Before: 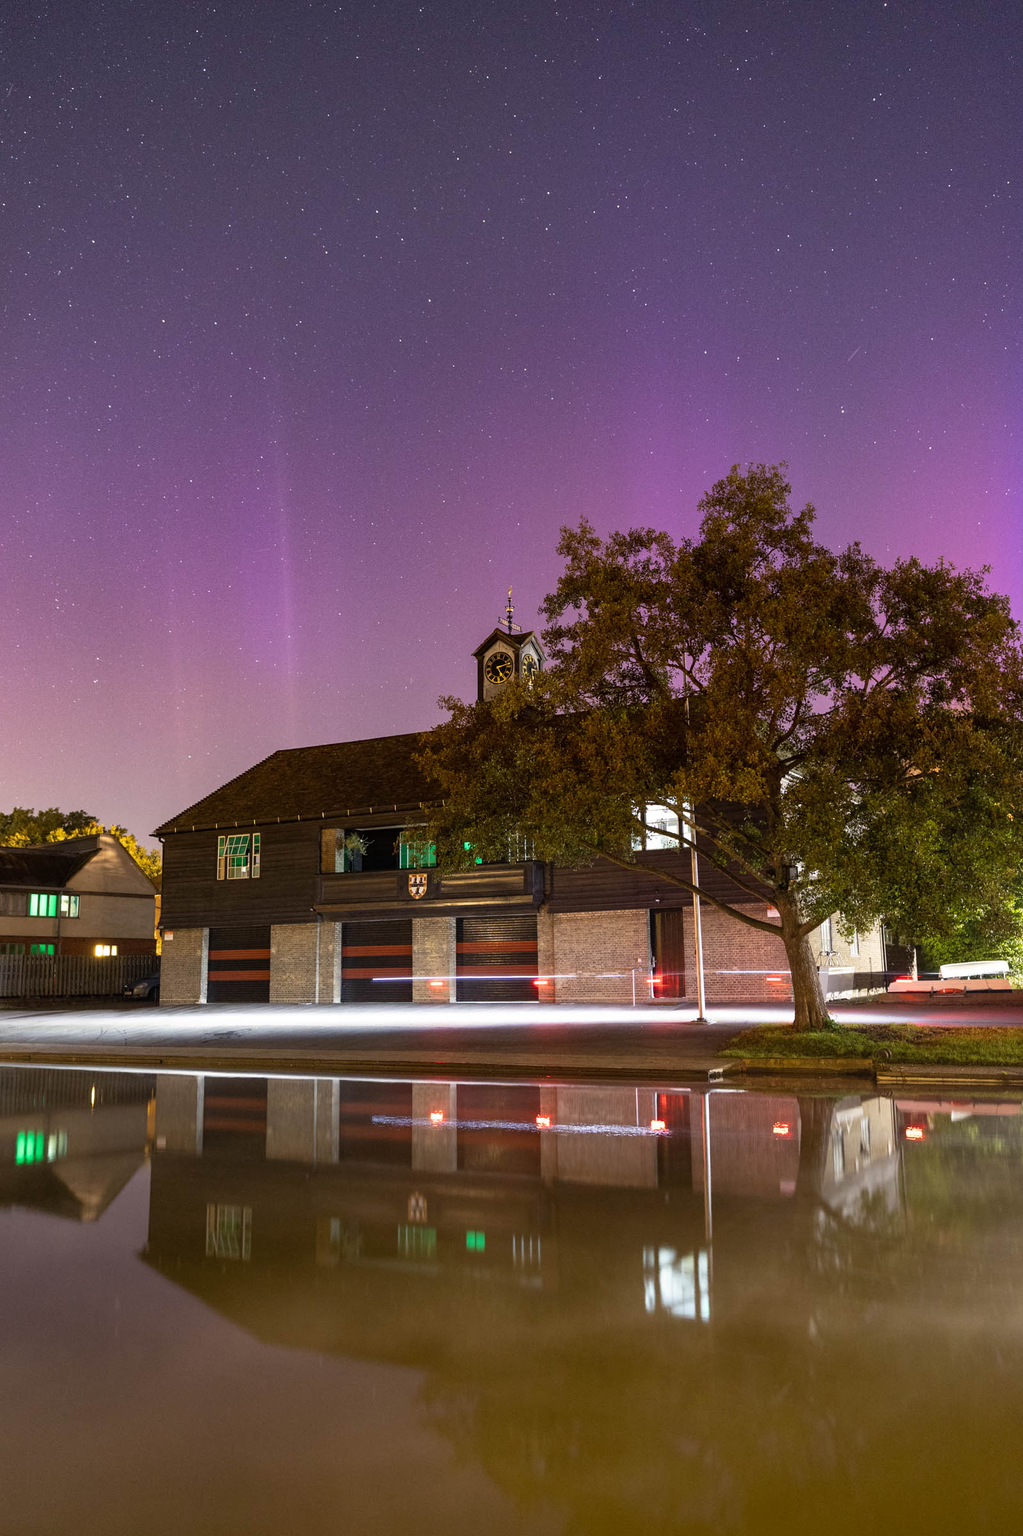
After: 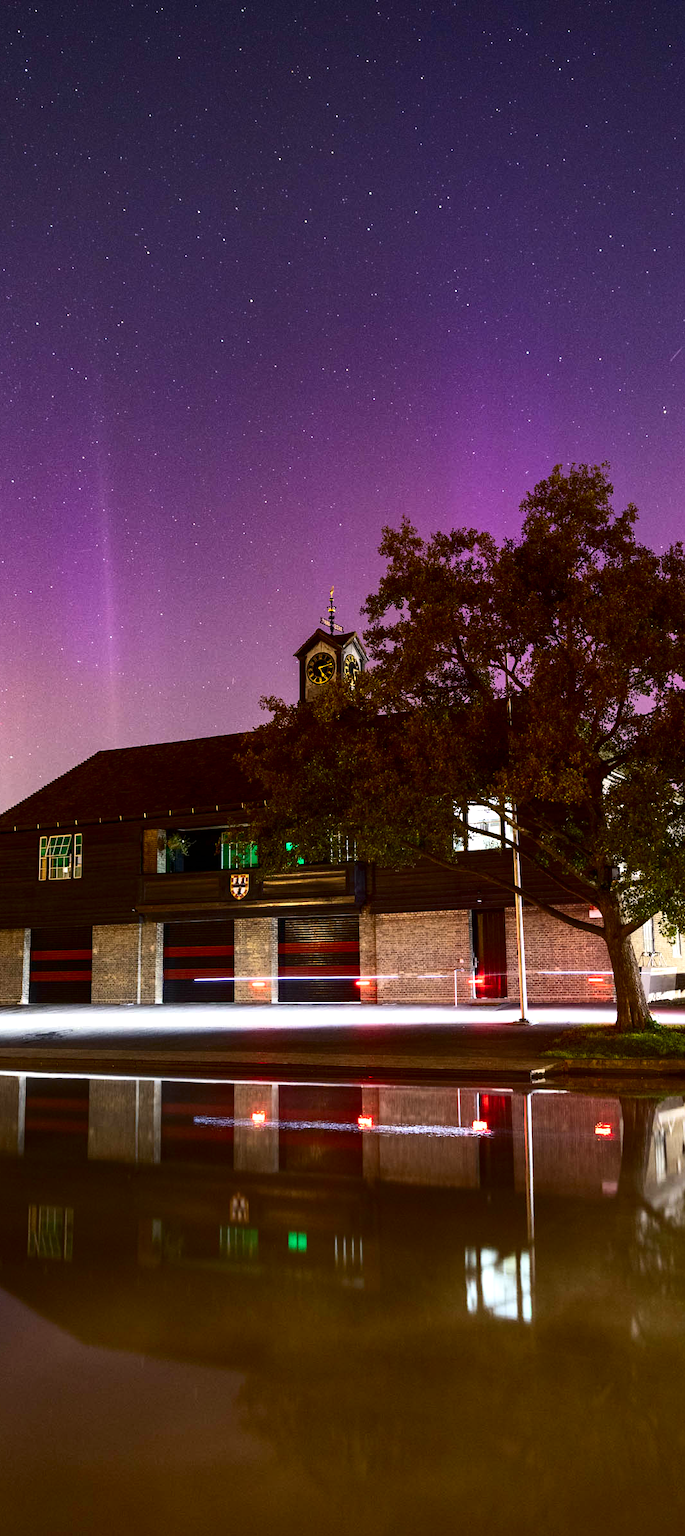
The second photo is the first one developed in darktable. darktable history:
crop and rotate: left 17.573%, right 15.446%
contrast brightness saturation: contrast 0.217, brightness -0.186, saturation 0.236
exposure: exposure 0.298 EV, compensate highlight preservation false
